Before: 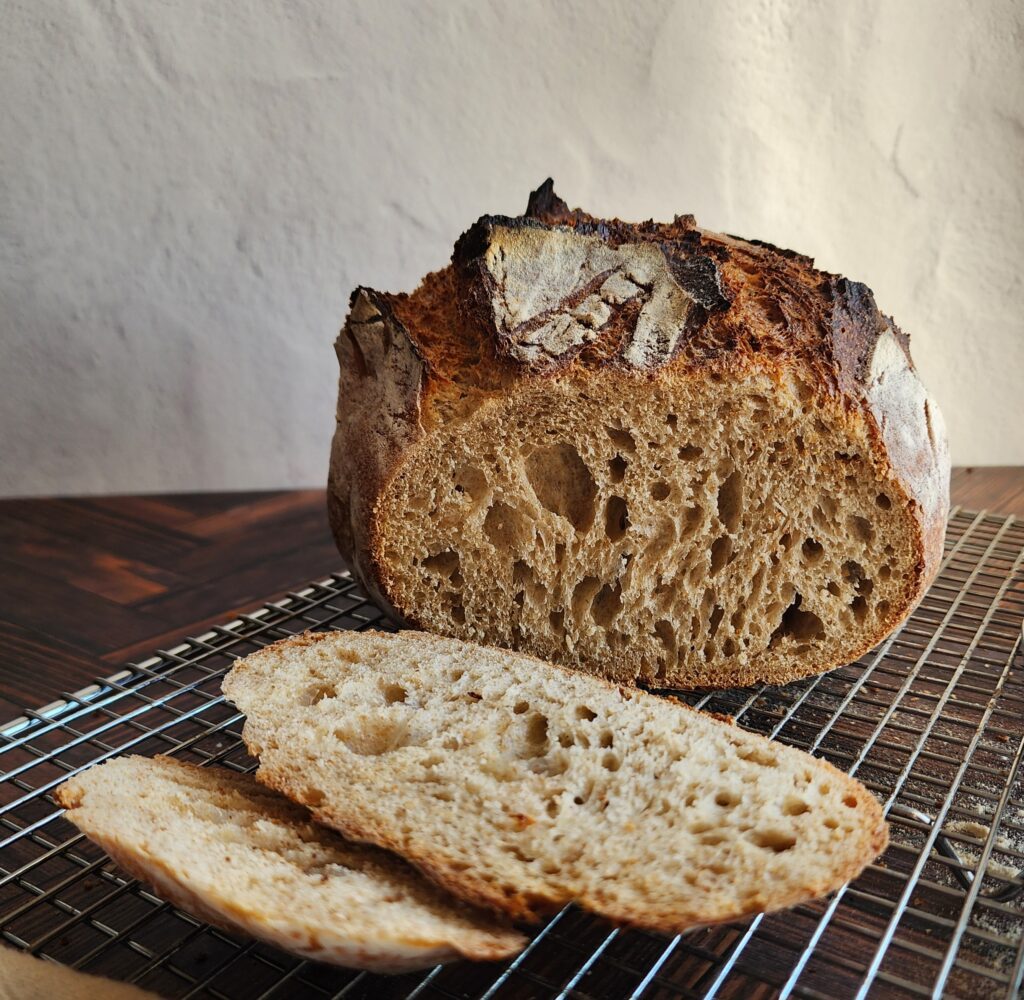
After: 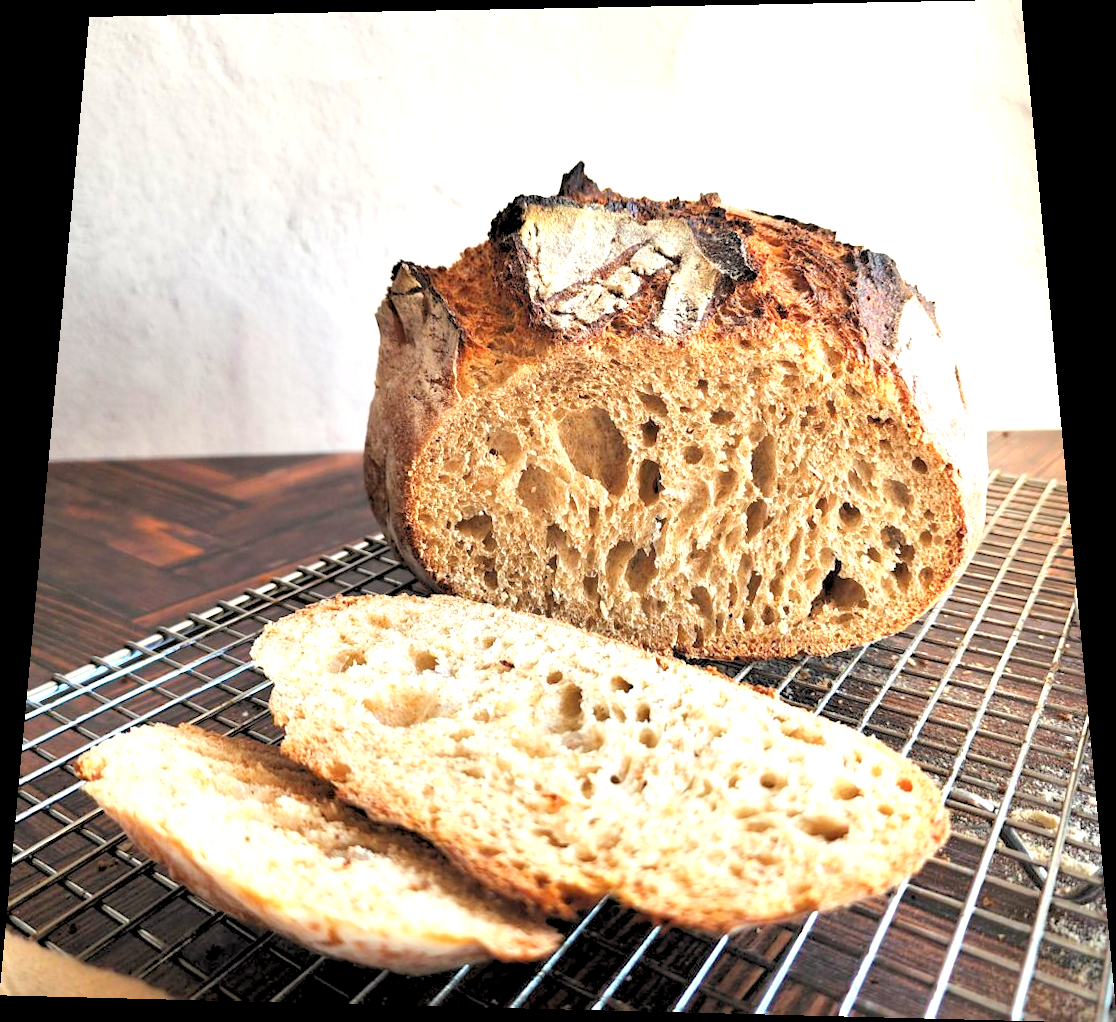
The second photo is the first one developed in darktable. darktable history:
rgb levels: preserve colors sum RGB, levels [[0.038, 0.433, 0.934], [0, 0.5, 1], [0, 0.5, 1]]
rotate and perspective: rotation 0.128°, lens shift (vertical) -0.181, lens shift (horizontal) -0.044, shear 0.001, automatic cropping off
contrast brightness saturation: saturation -0.05
exposure: black level correction 0, exposure 1.675 EV, compensate exposure bias true, compensate highlight preservation false
